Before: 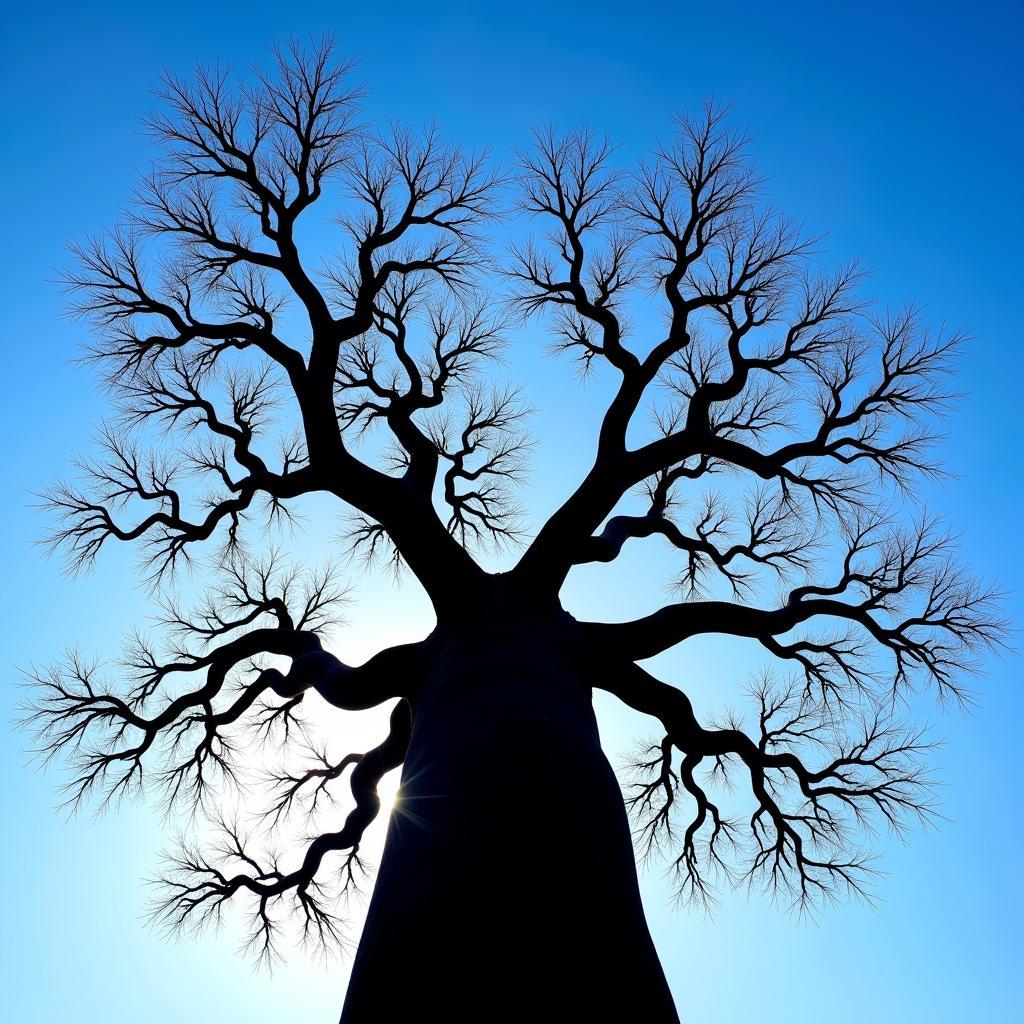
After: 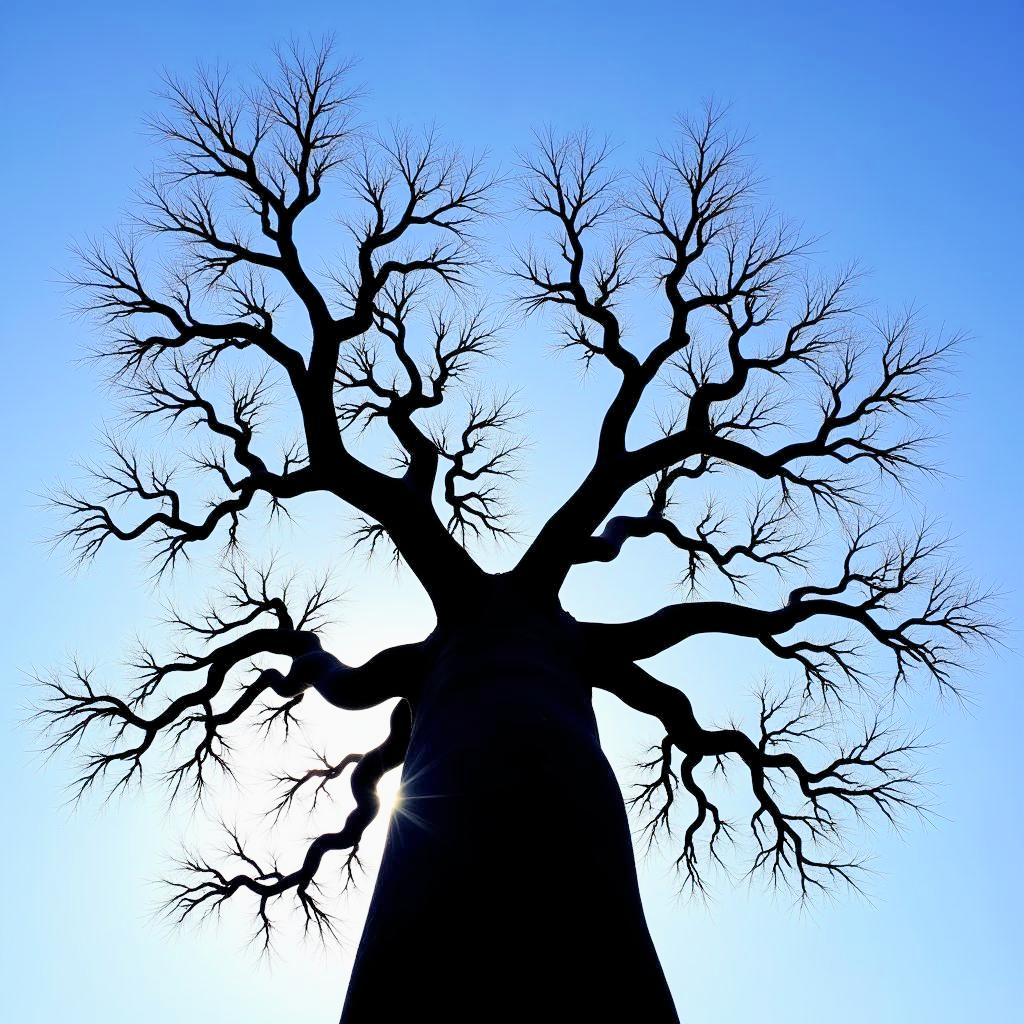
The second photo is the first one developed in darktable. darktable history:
filmic rgb: black relative exposure -7.65 EV, white relative exposure 4.56 EV, hardness 3.61
exposure: black level correction 0, exposure 1.469 EV, compensate exposure bias true, compensate highlight preservation false
